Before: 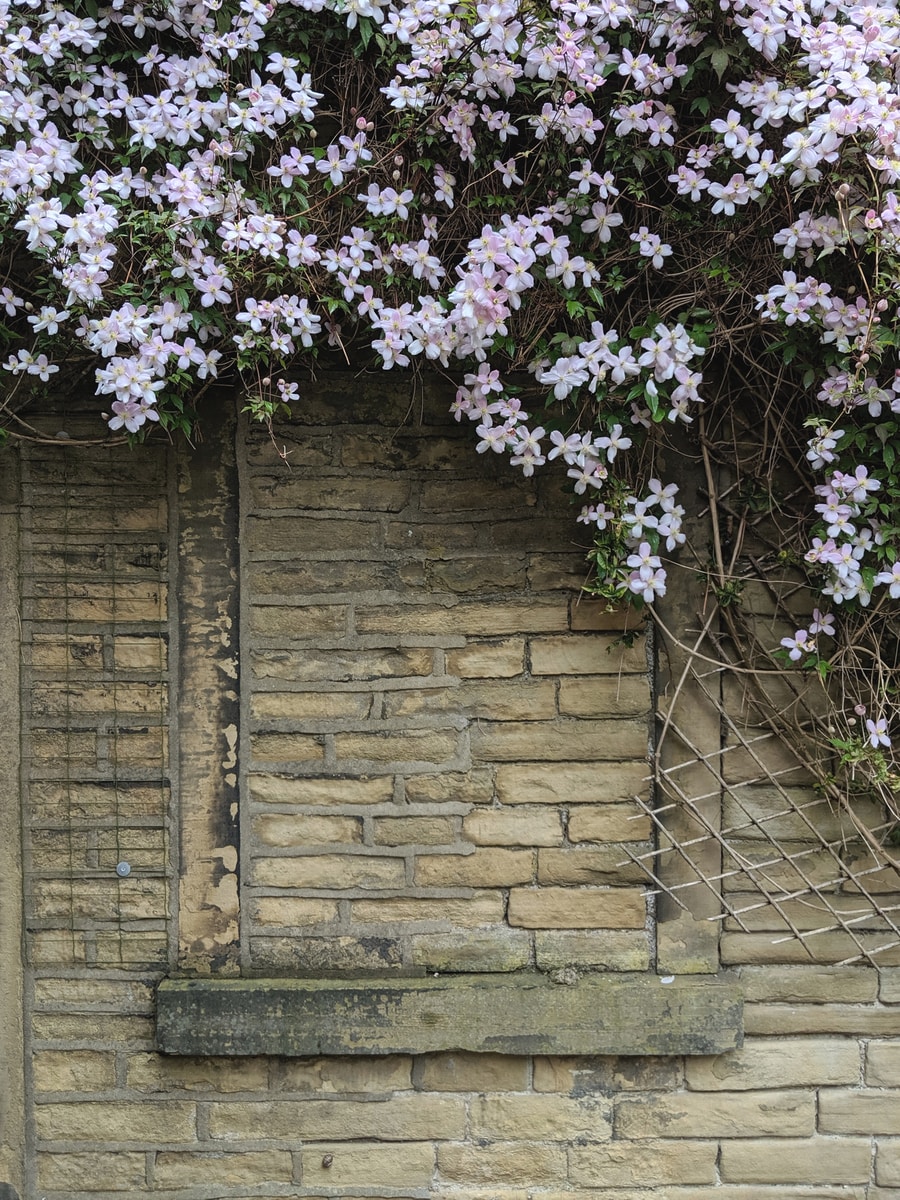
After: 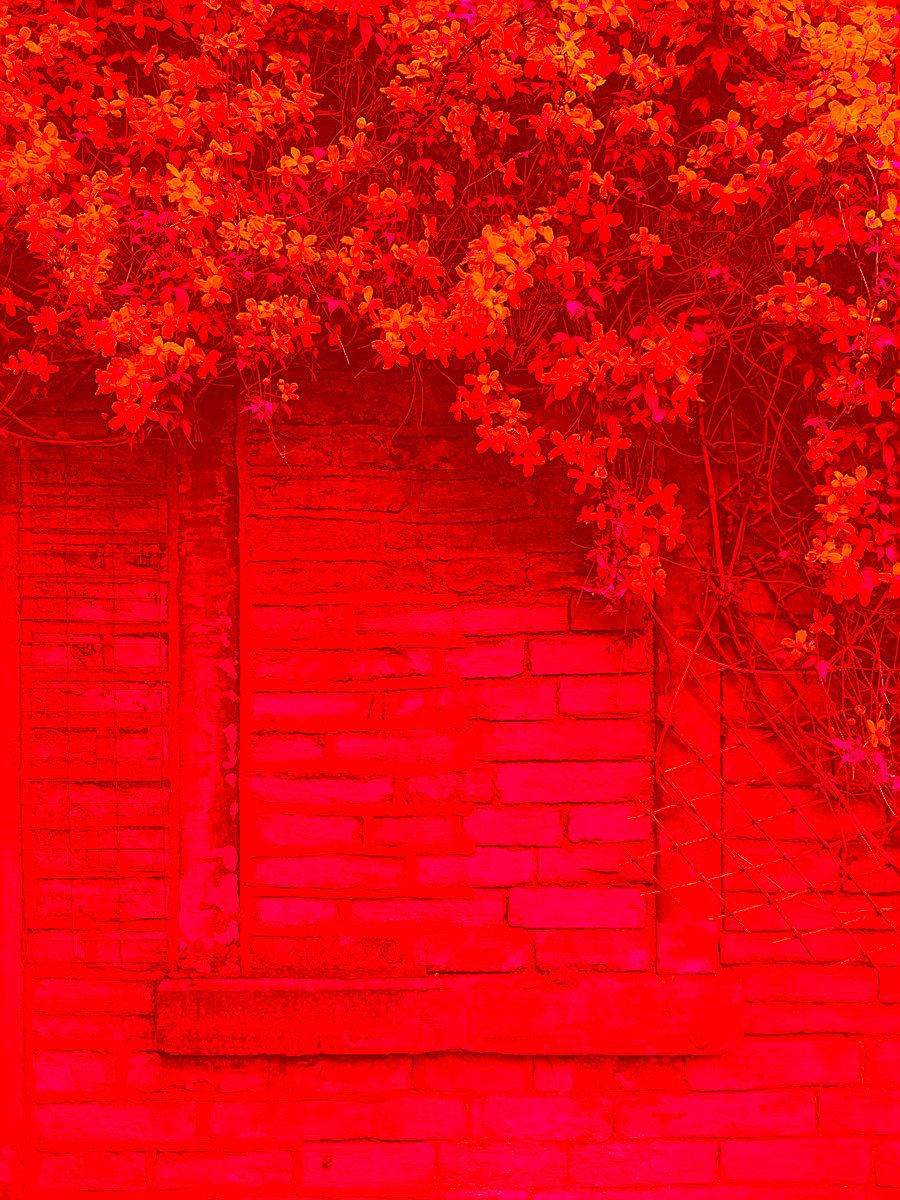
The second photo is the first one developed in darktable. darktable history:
sharpen: on, module defaults
color correction: highlights a* -39.68, highlights b* -40, shadows a* -40, shadows b* -40, saturation -3
